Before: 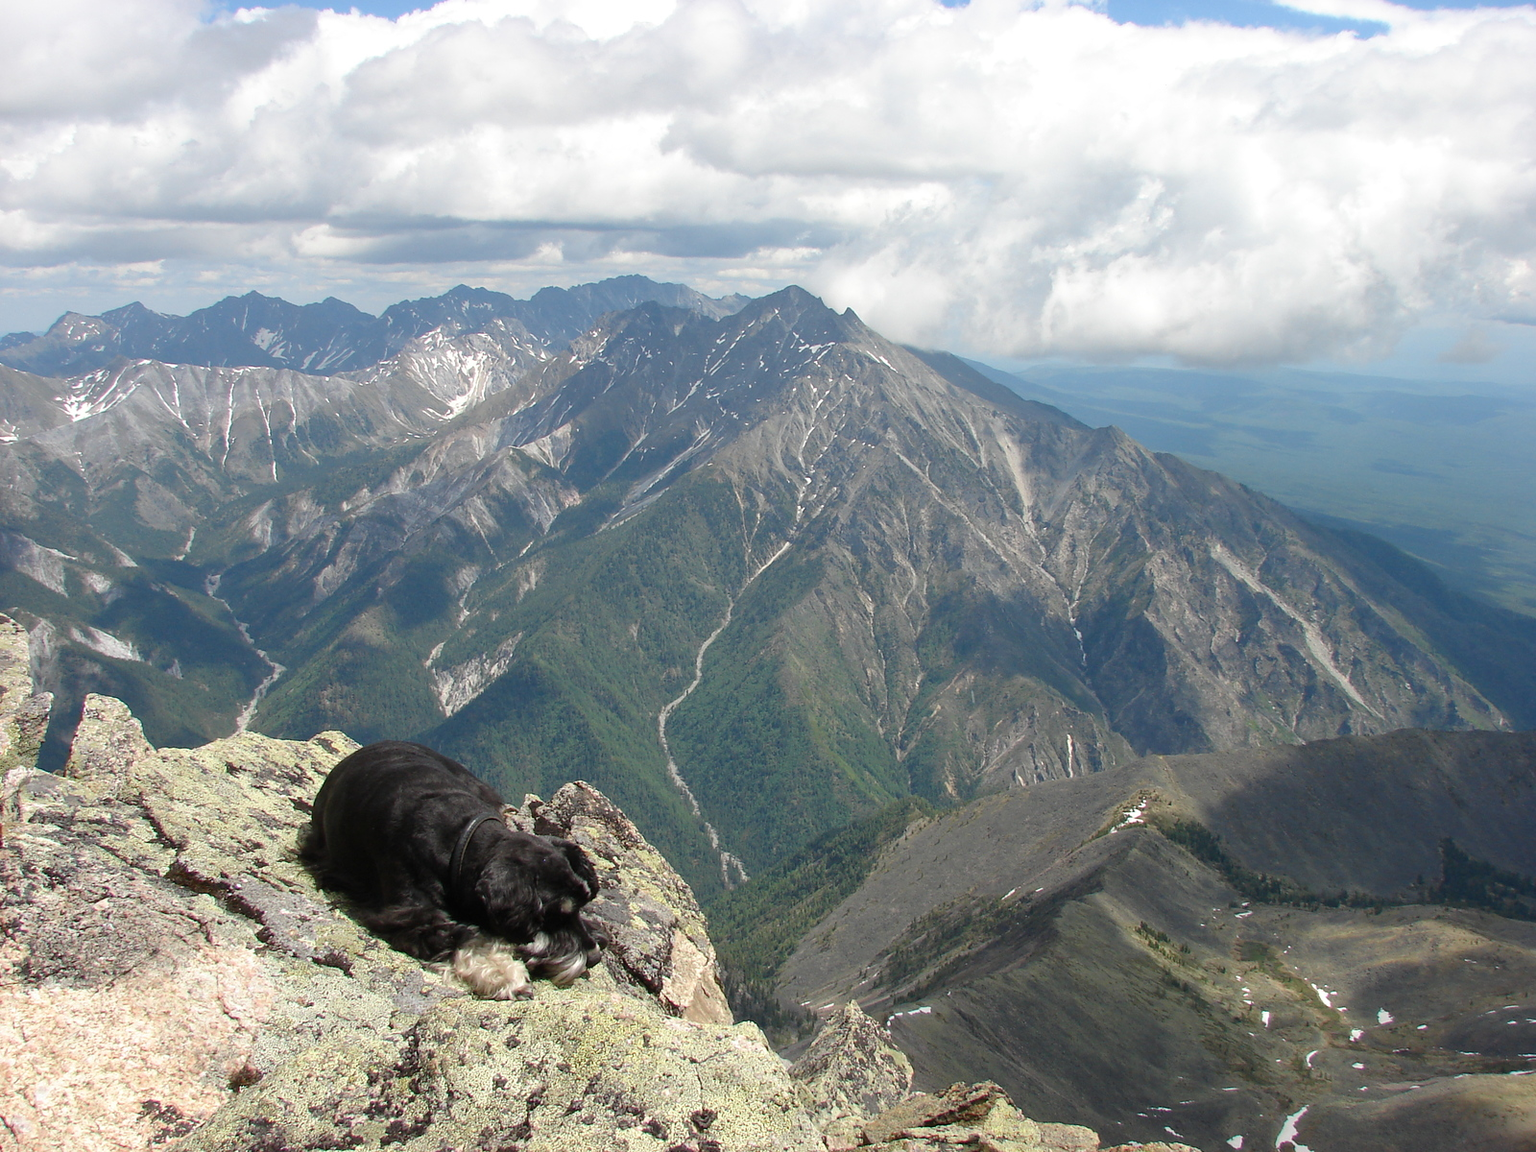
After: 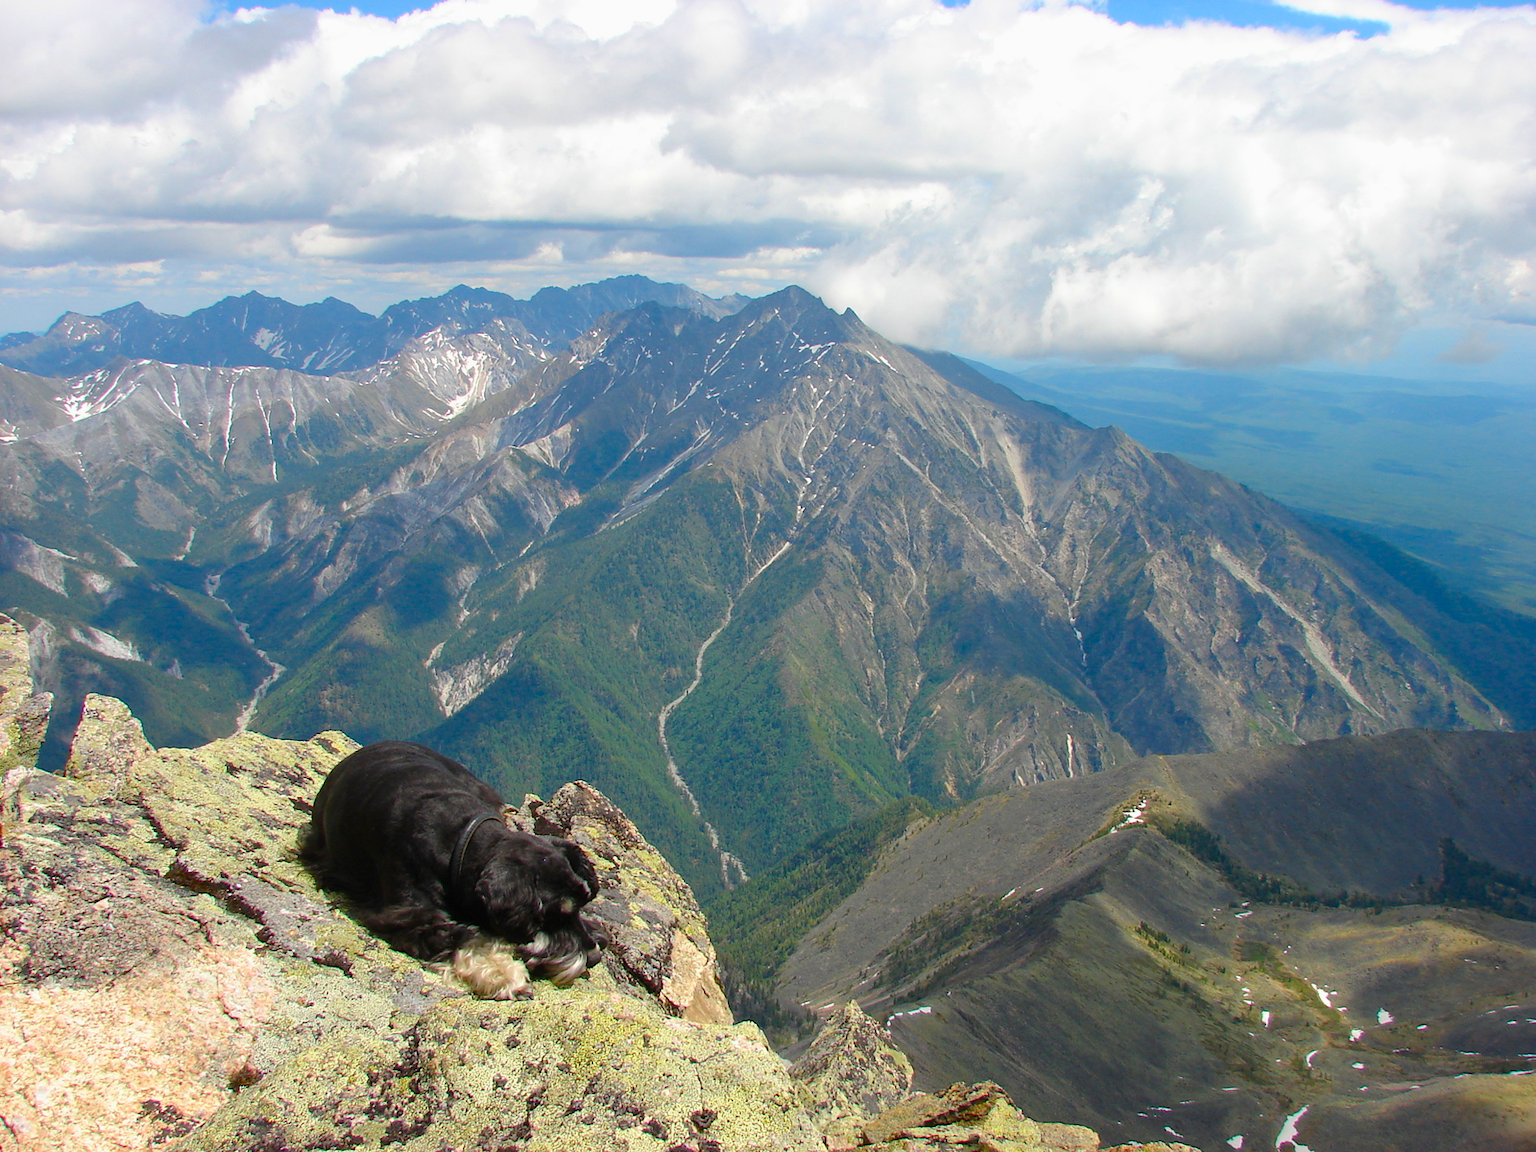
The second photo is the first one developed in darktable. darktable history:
exposure: compensate exposure bias true, compensate highlight preservation false
color balance rgb: linear chroma grading › global chroma 15.214%, perceptual saturation grading › global saturation 29.376%, perceptual brilliance grading › global brilliance 2.361%, perceptual brilliance grading › highlights -3.643%, global vibrance 20%
